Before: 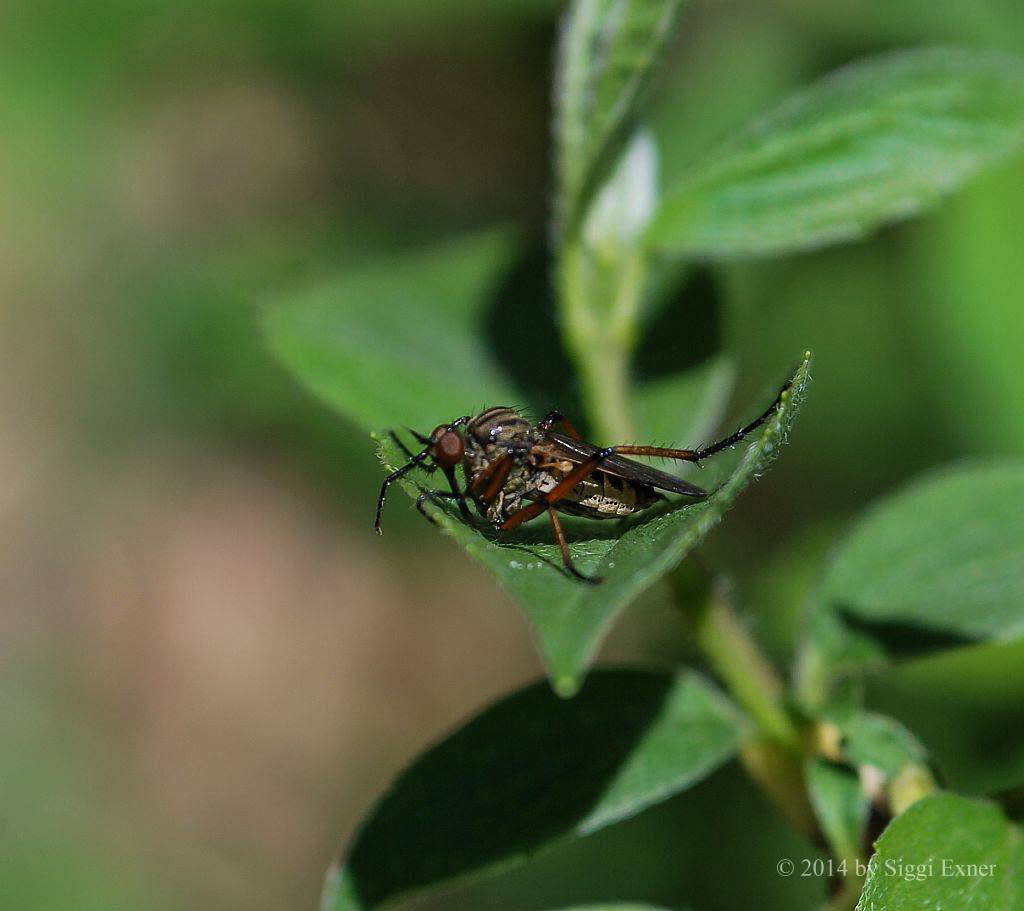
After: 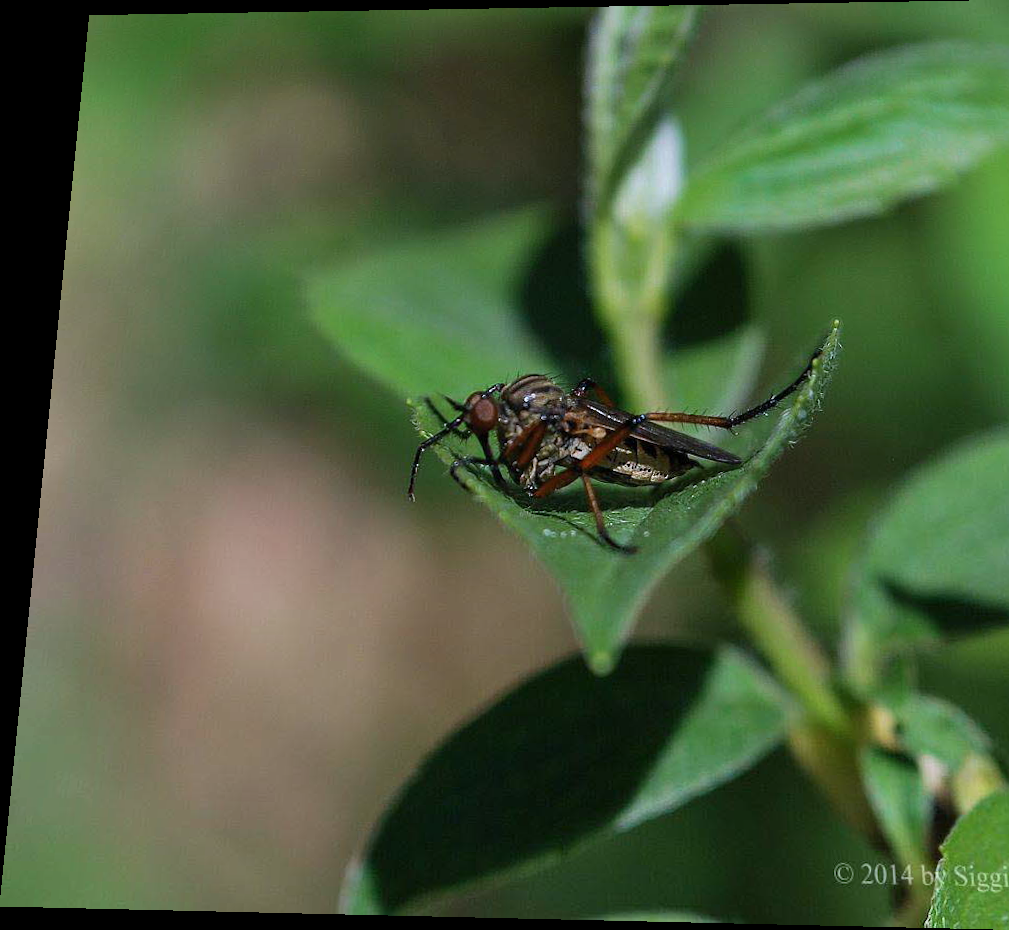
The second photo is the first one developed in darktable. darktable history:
rotate and perspective: rotation 0.128°, lens shift (vertical) -0.181, lens shift (horizontal) -0.044, shear 0.001, automatic cropping off
color calibration: illuminant as shot in camera, x 0.358, y 0.373, temperature 4628.91 K
crop: right 9.509%, bottom 0.031%
